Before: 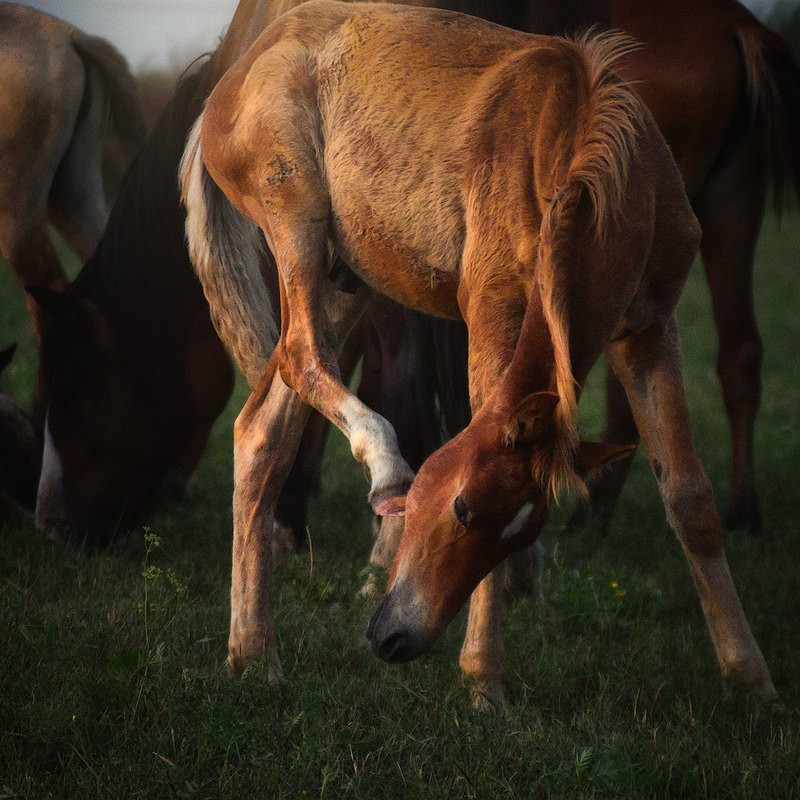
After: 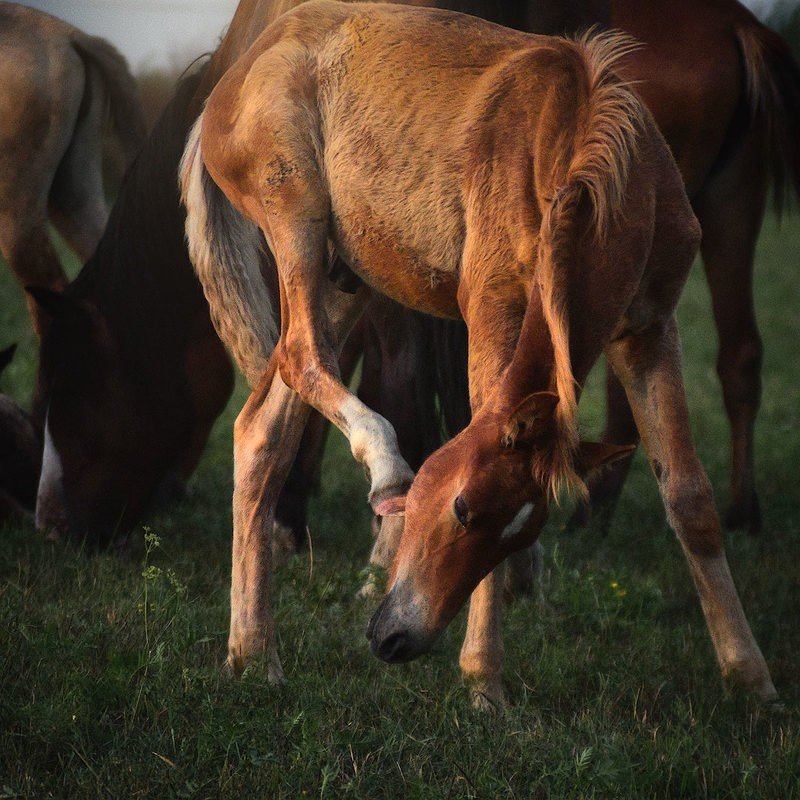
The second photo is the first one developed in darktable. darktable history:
shadows and highlights: shadows 37.27, highlights -28.18, soften with gaussian
white balance: red 1, blue 1
